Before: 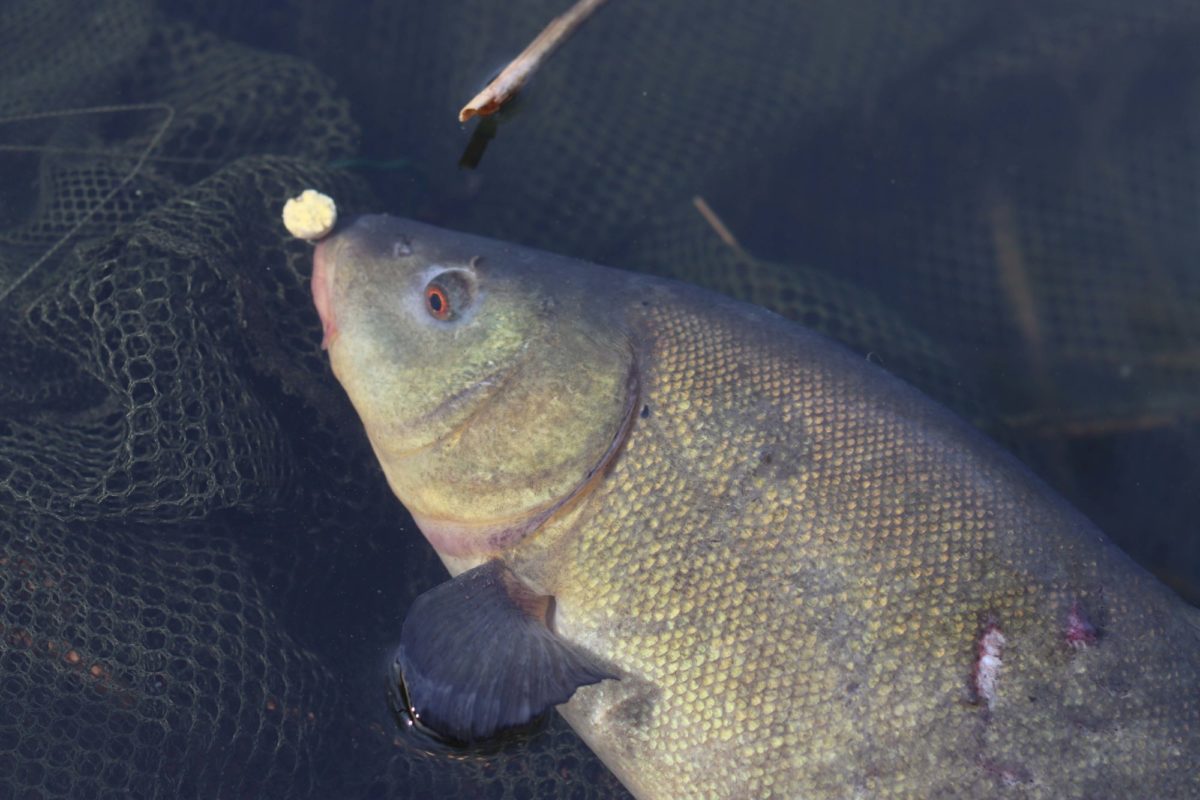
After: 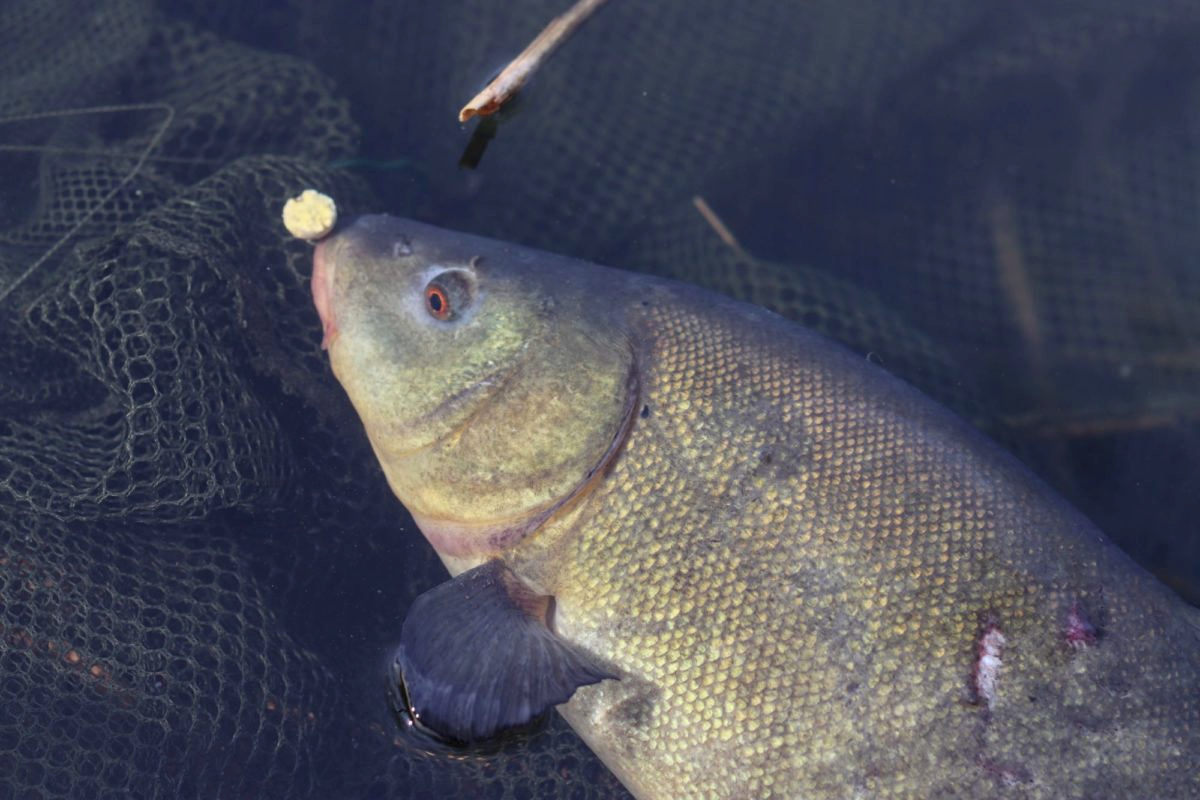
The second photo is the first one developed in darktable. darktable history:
local contrast: on, module defaults
color balance rgb: shadows lift › chroma 2.924%, shadows lift › hue 280.88°, perceptual saturation grading › global saturation 0.396%, global vibrance 14.784%
